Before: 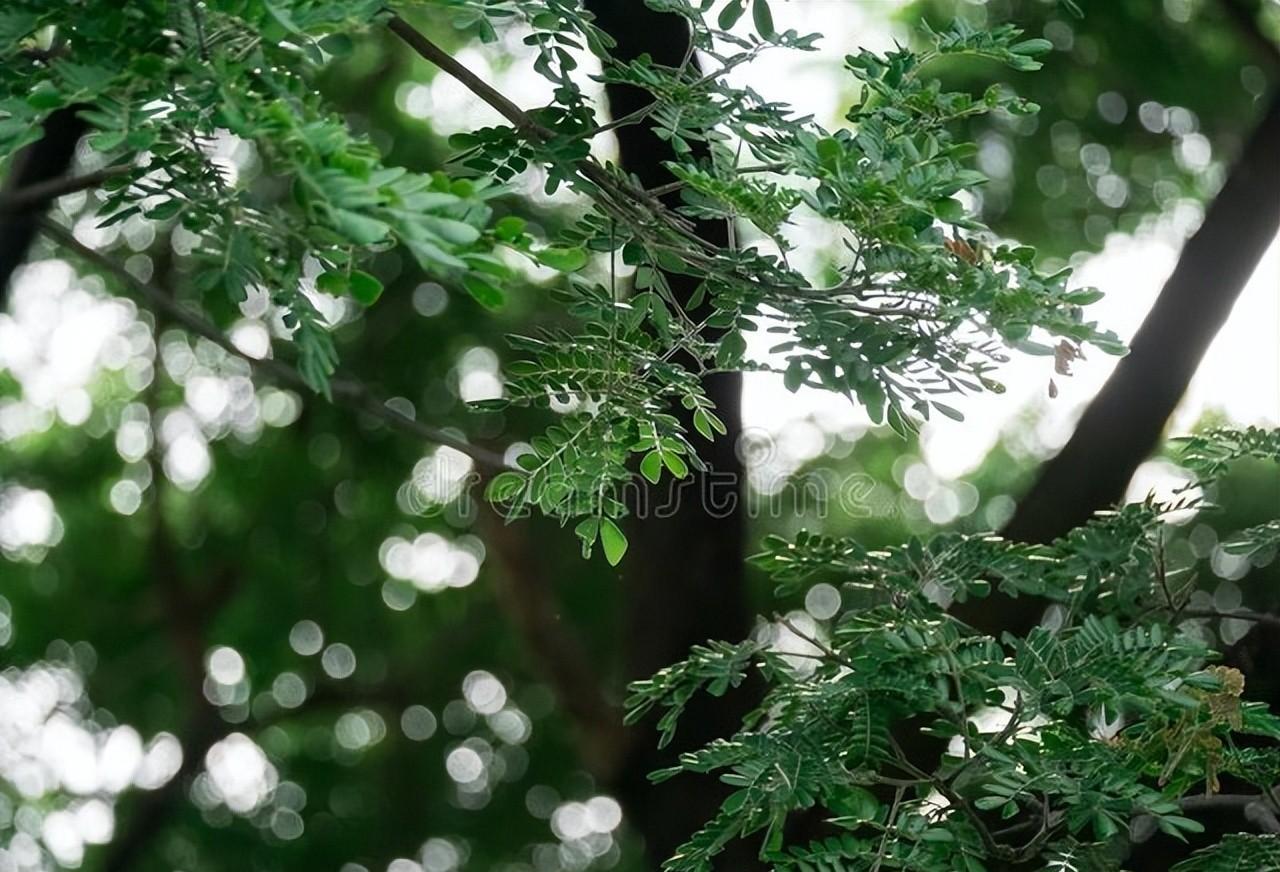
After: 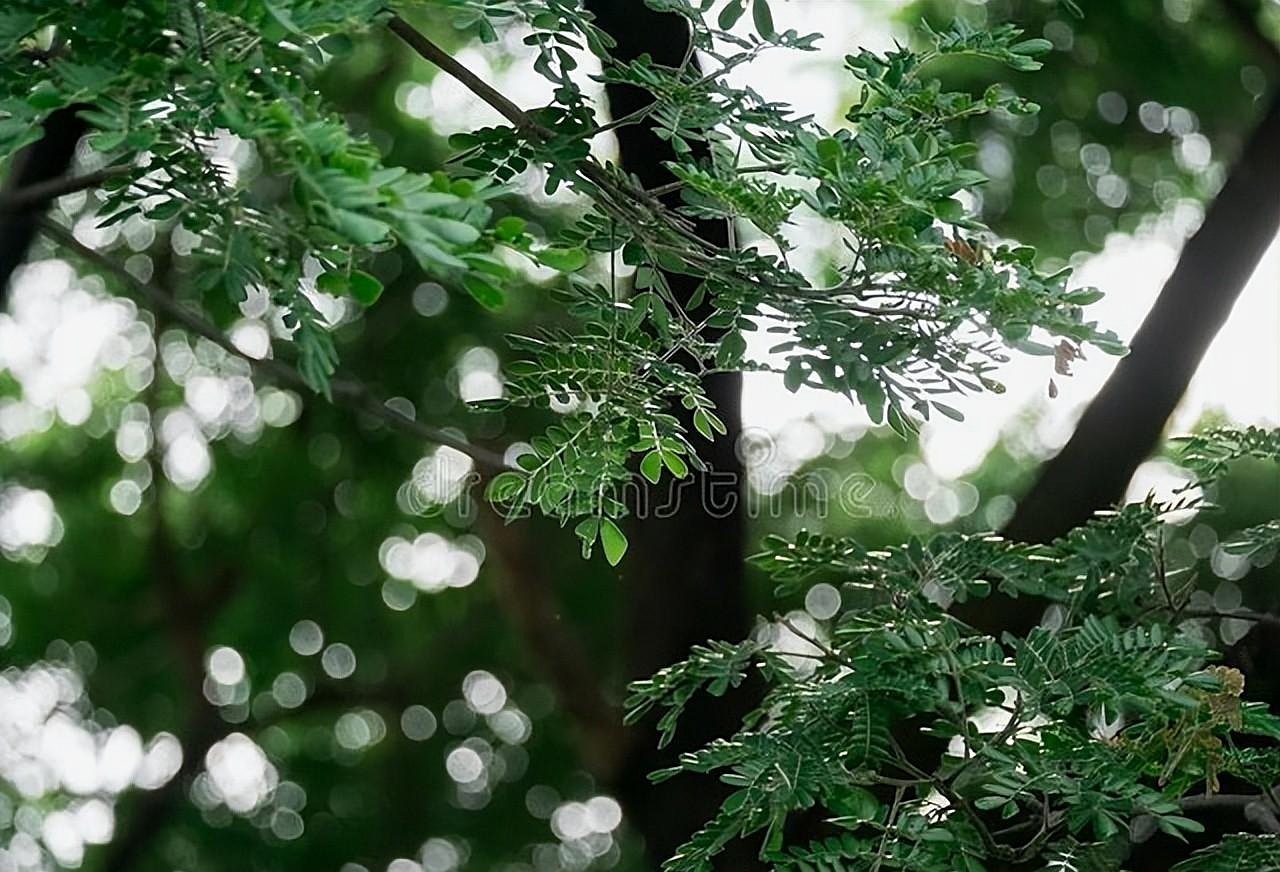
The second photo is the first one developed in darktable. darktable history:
exposure: black level correction 0.001, exposure -0.125 EV, compensate exposure bias true, compensate highlight preservation false
sharpen: on, module defaults
